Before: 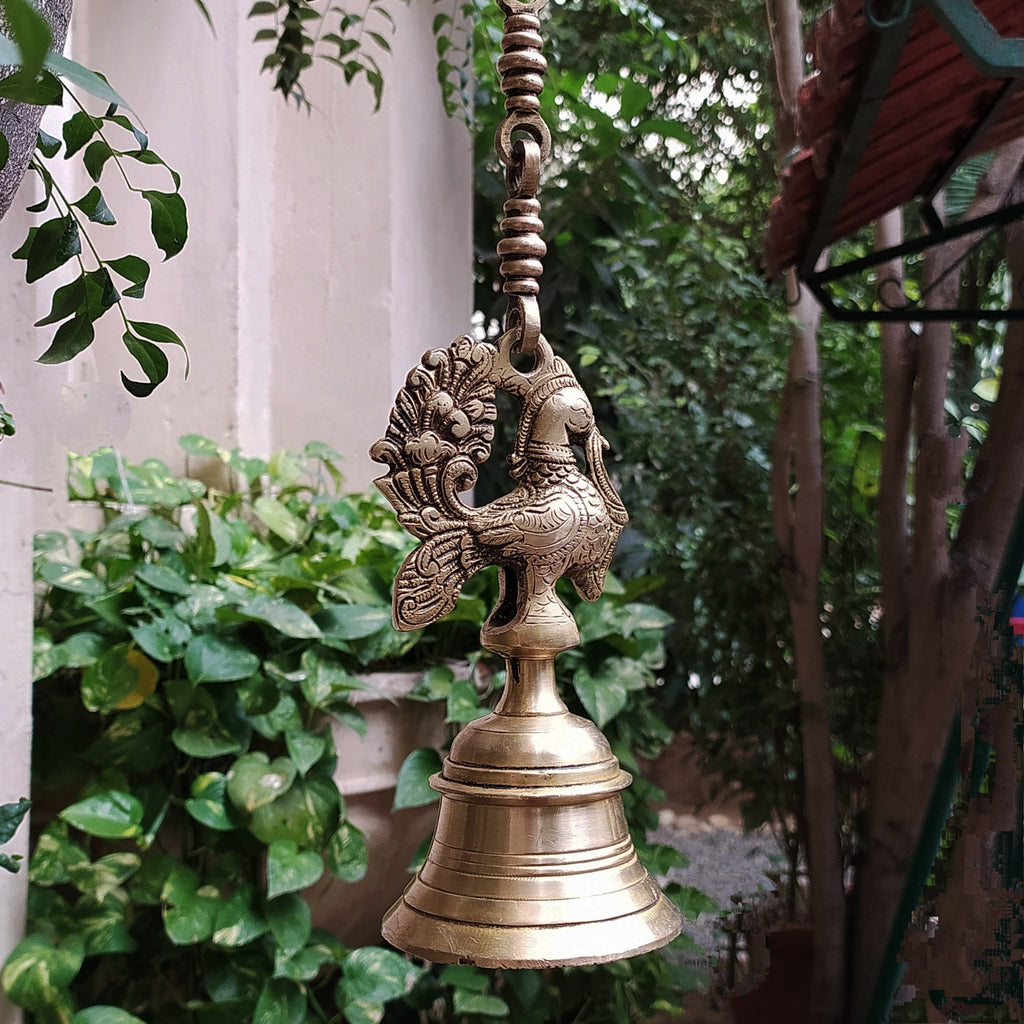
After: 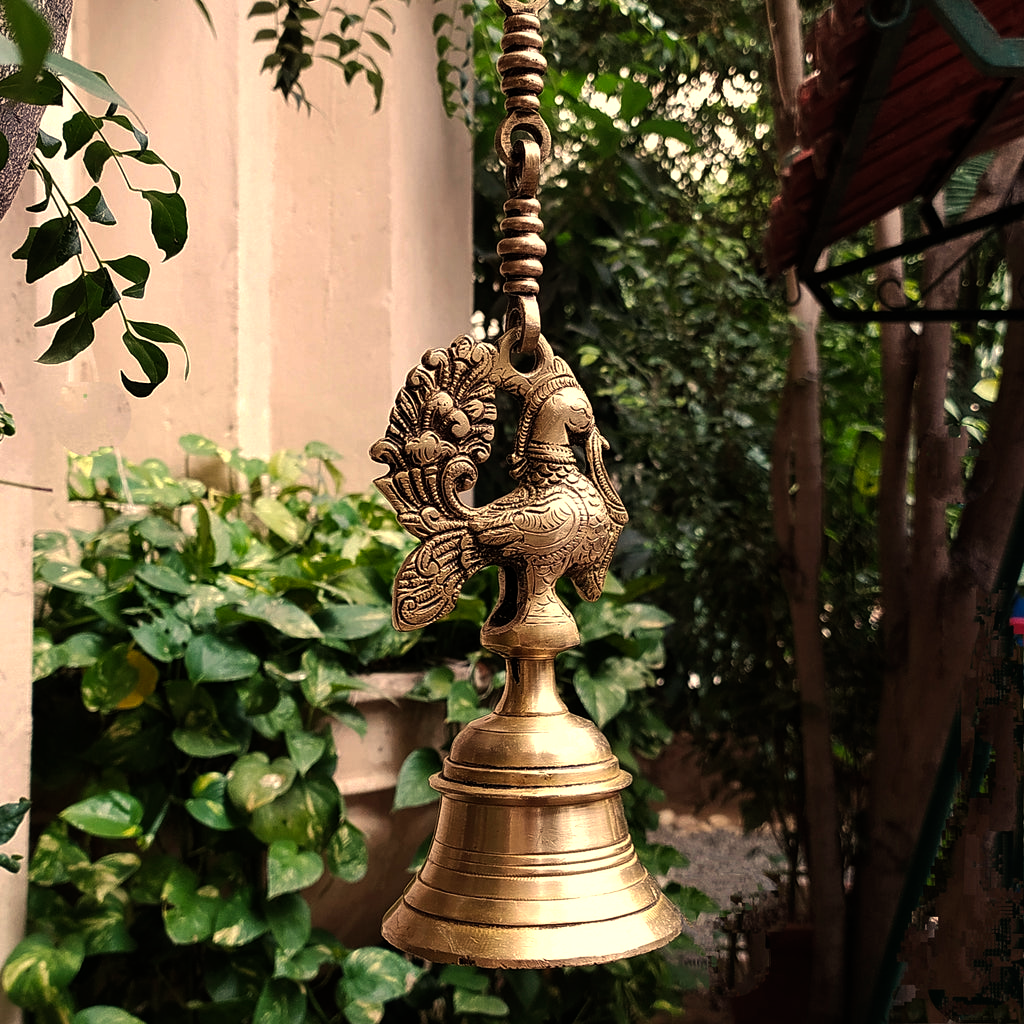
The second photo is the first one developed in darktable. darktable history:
white balance: red 1.123, blue 0.83
color balance rgb: shadows lift › luminance -10%, power › luminance -9%, linear chroma grading › global chroma 10%, global vibrance 10%, contrast 15%, saturation formula JzAzBz (2021)
